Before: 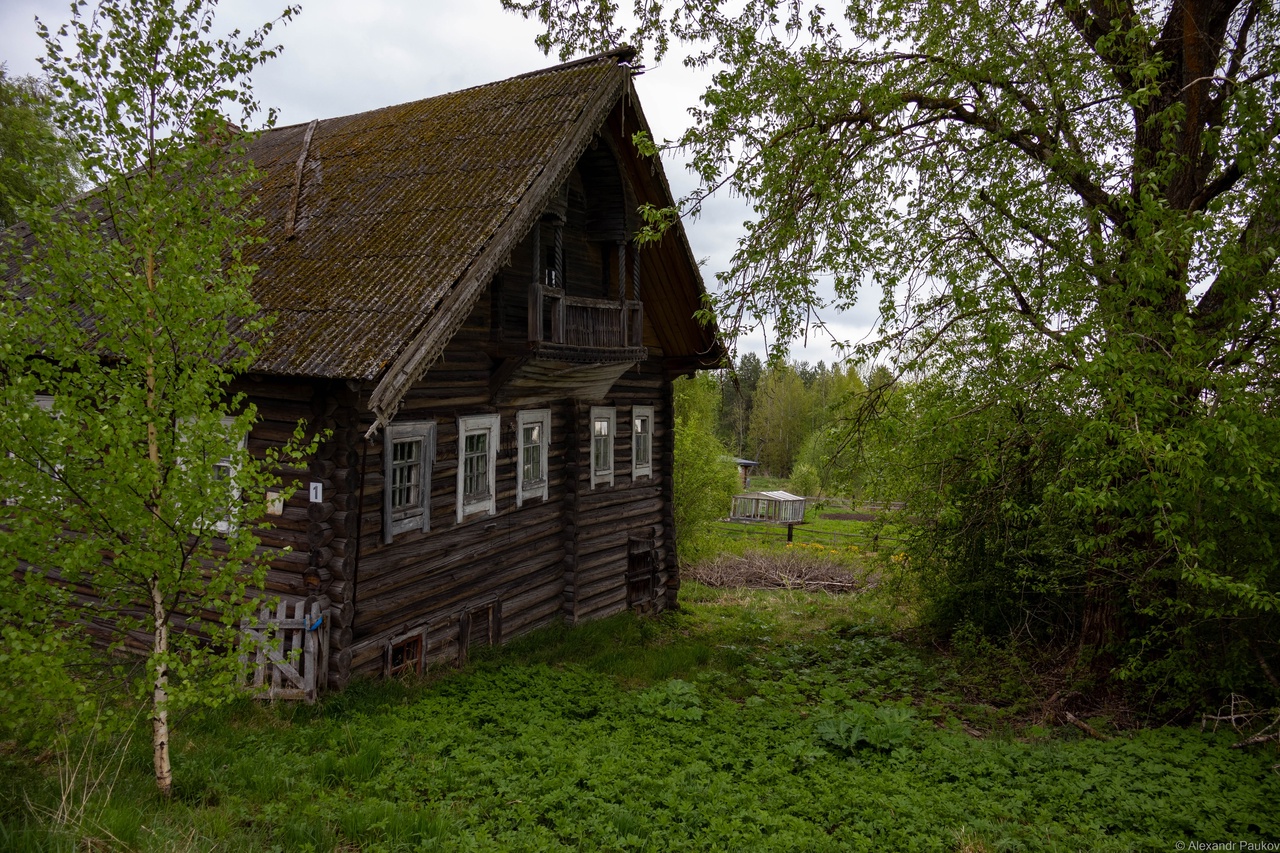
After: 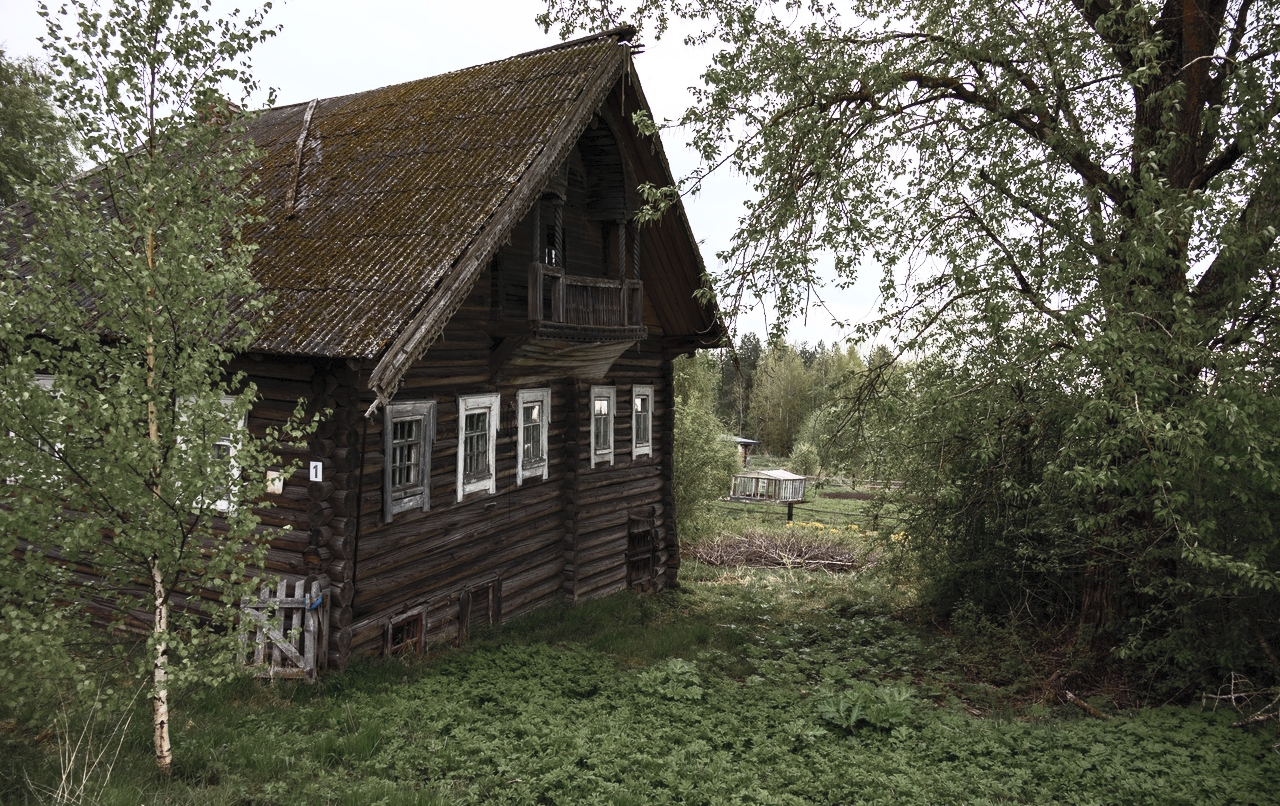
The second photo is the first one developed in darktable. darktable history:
contrast brightness saturation: contrast 0.57, brightness 0.57, saturation -0.34
crop and rotate: top 2.479%, bottom 3.018%
color zones: curves: ch0 [(0.11, 0.396) (0.195, 0.36) (0.25, 0.5) (0.303, 0.412) (0.357, 0.544) (0.75, 0.5) (0.967, 0.328)]; ch1 [(0, 0.468) (0.112, 0.512) (0.202, 0.6) (0.25, 0.5) (0.307, 0.352) (0.357, 0.544) (0.75, 0.5) (0.963, 0.524)]
